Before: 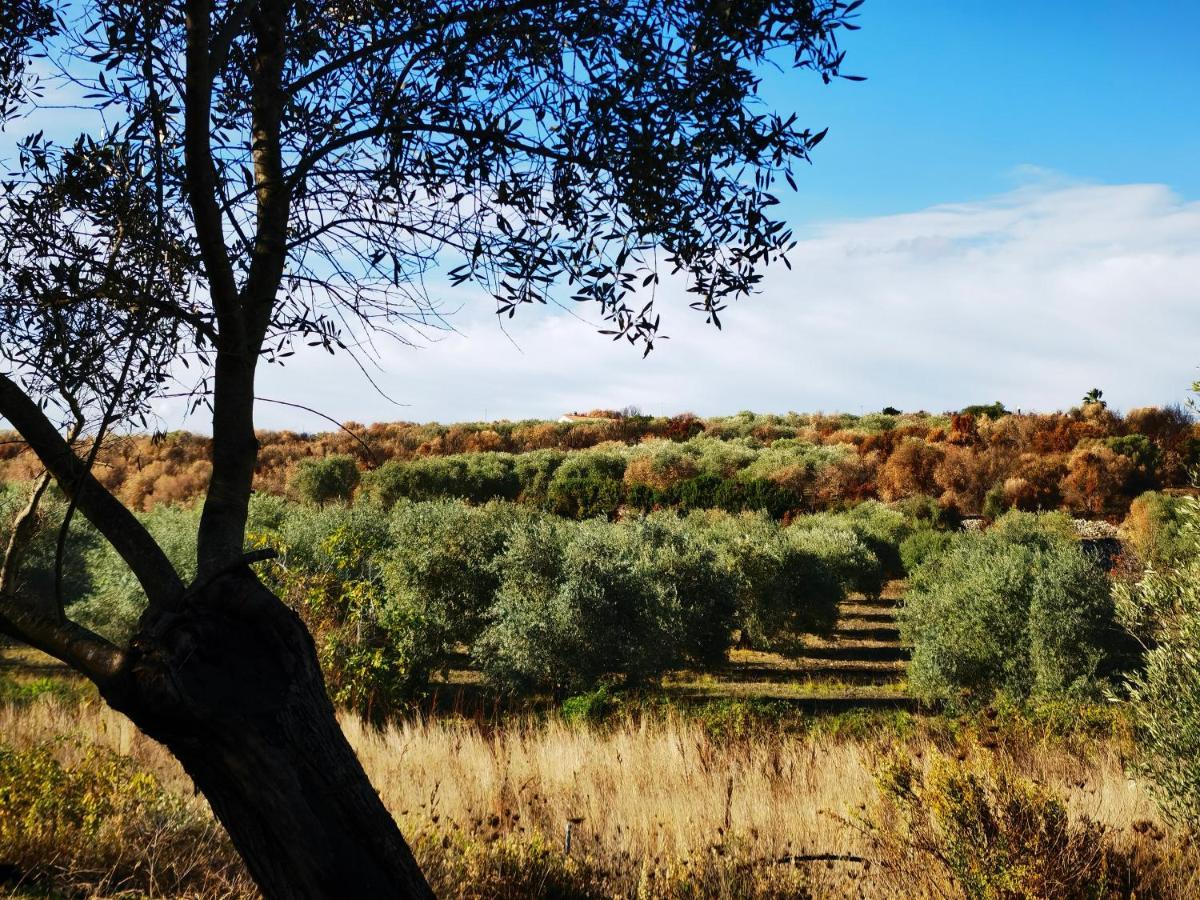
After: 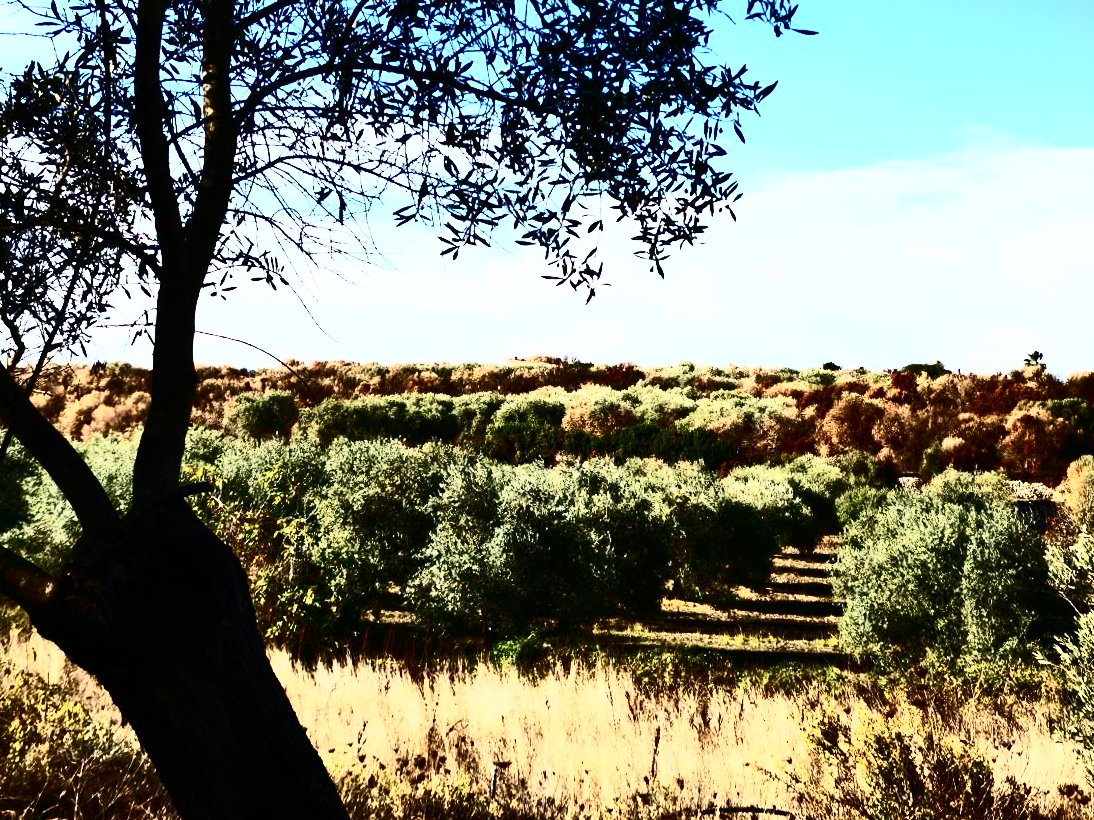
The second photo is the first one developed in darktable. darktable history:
crop and rotate: angle -1.96°, left 3.097%, top 4.154%, right 1.586%, bottom 0.529%
contrast brightness saturation: contrast 0.93, brightness 0.2
